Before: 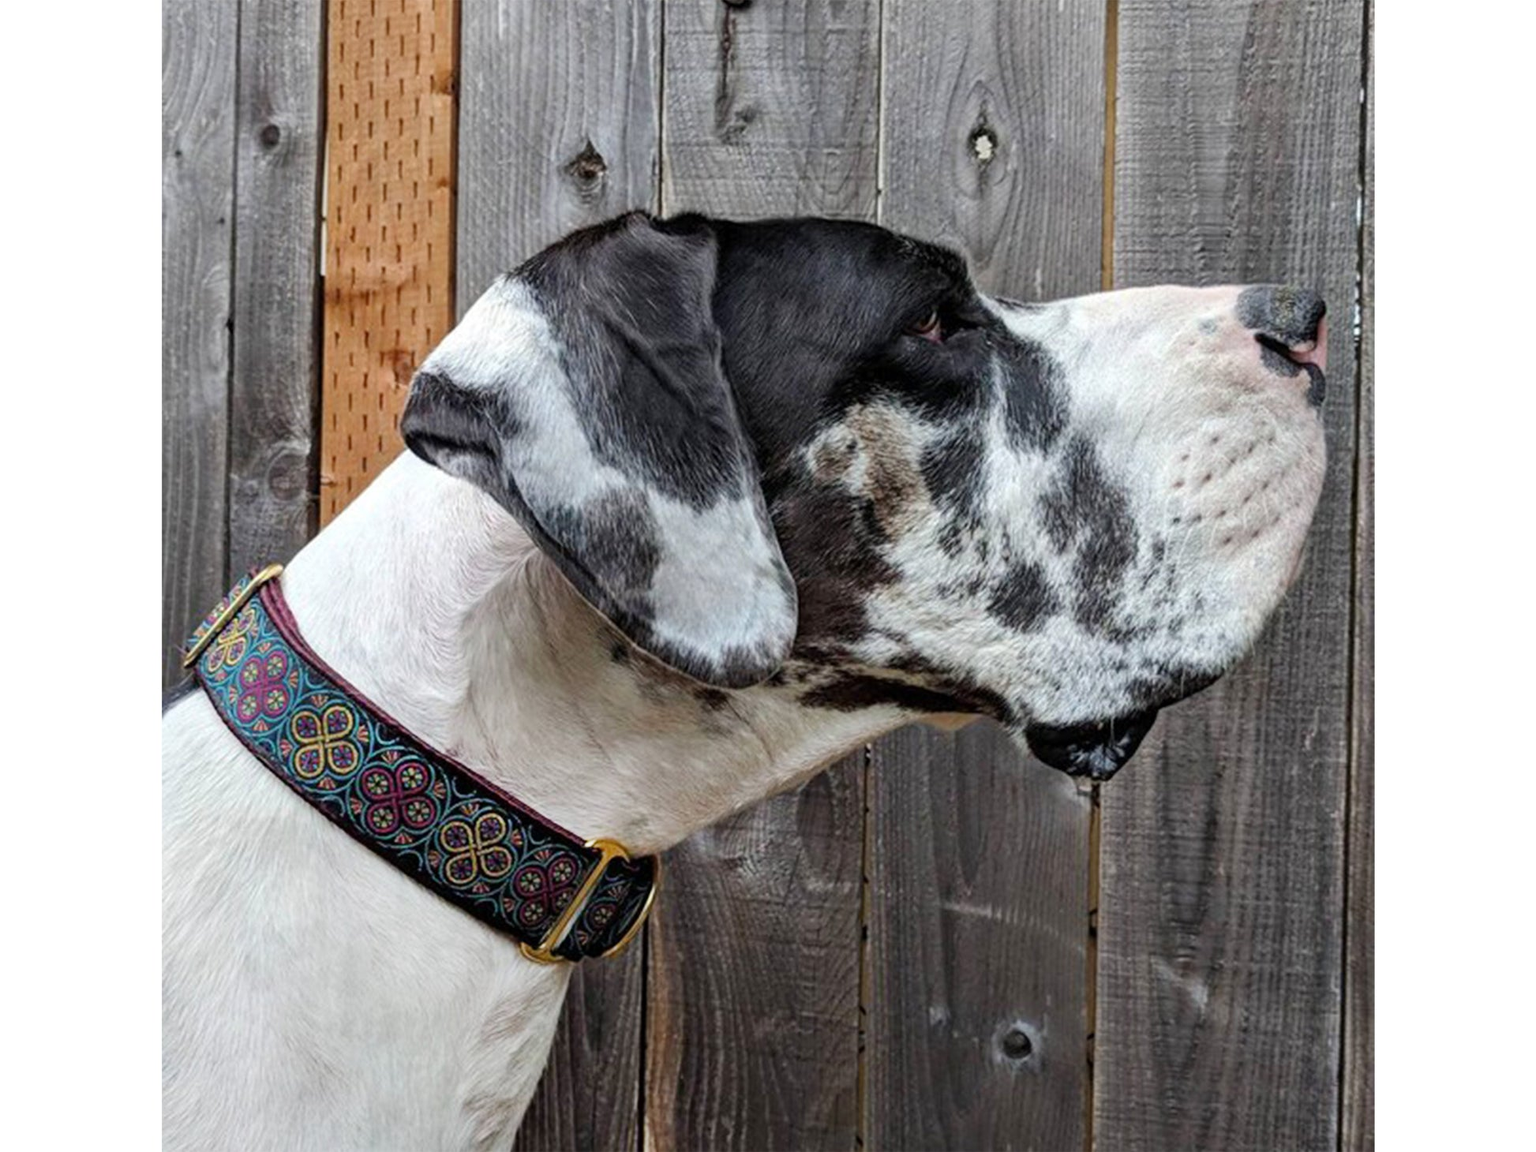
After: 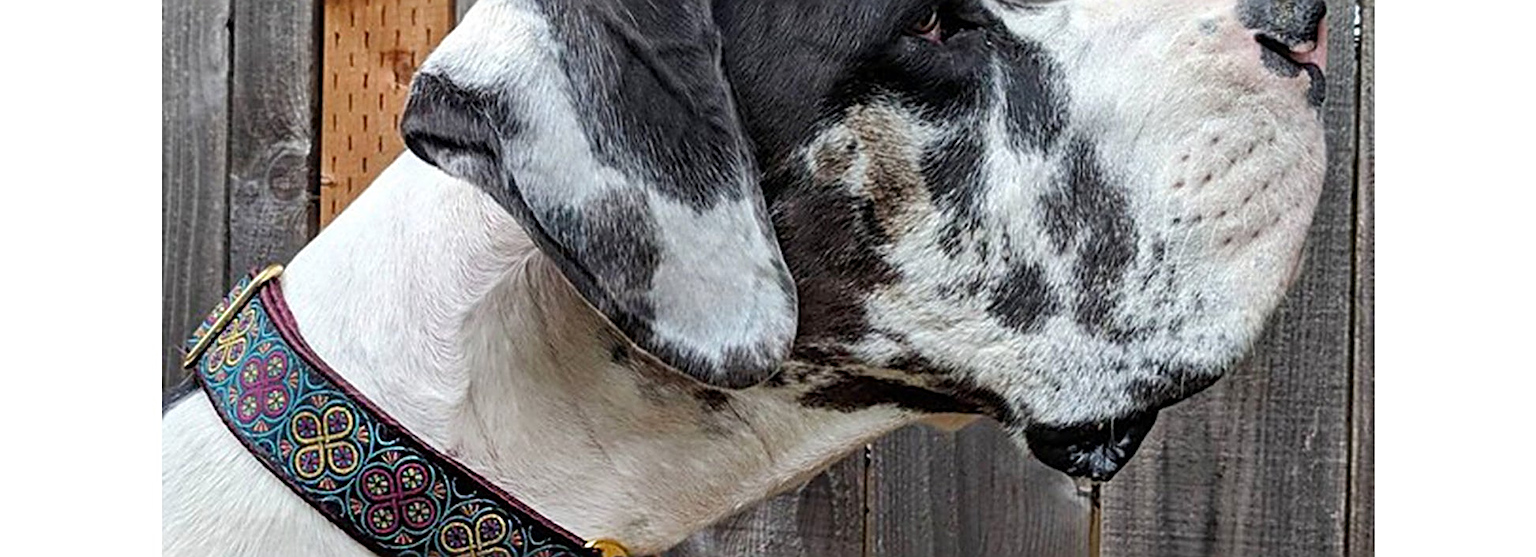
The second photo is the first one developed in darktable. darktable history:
sharpen: radius 2.584, amount 0.688
crop and rotate: top 26.056%, bottom 25.543%
